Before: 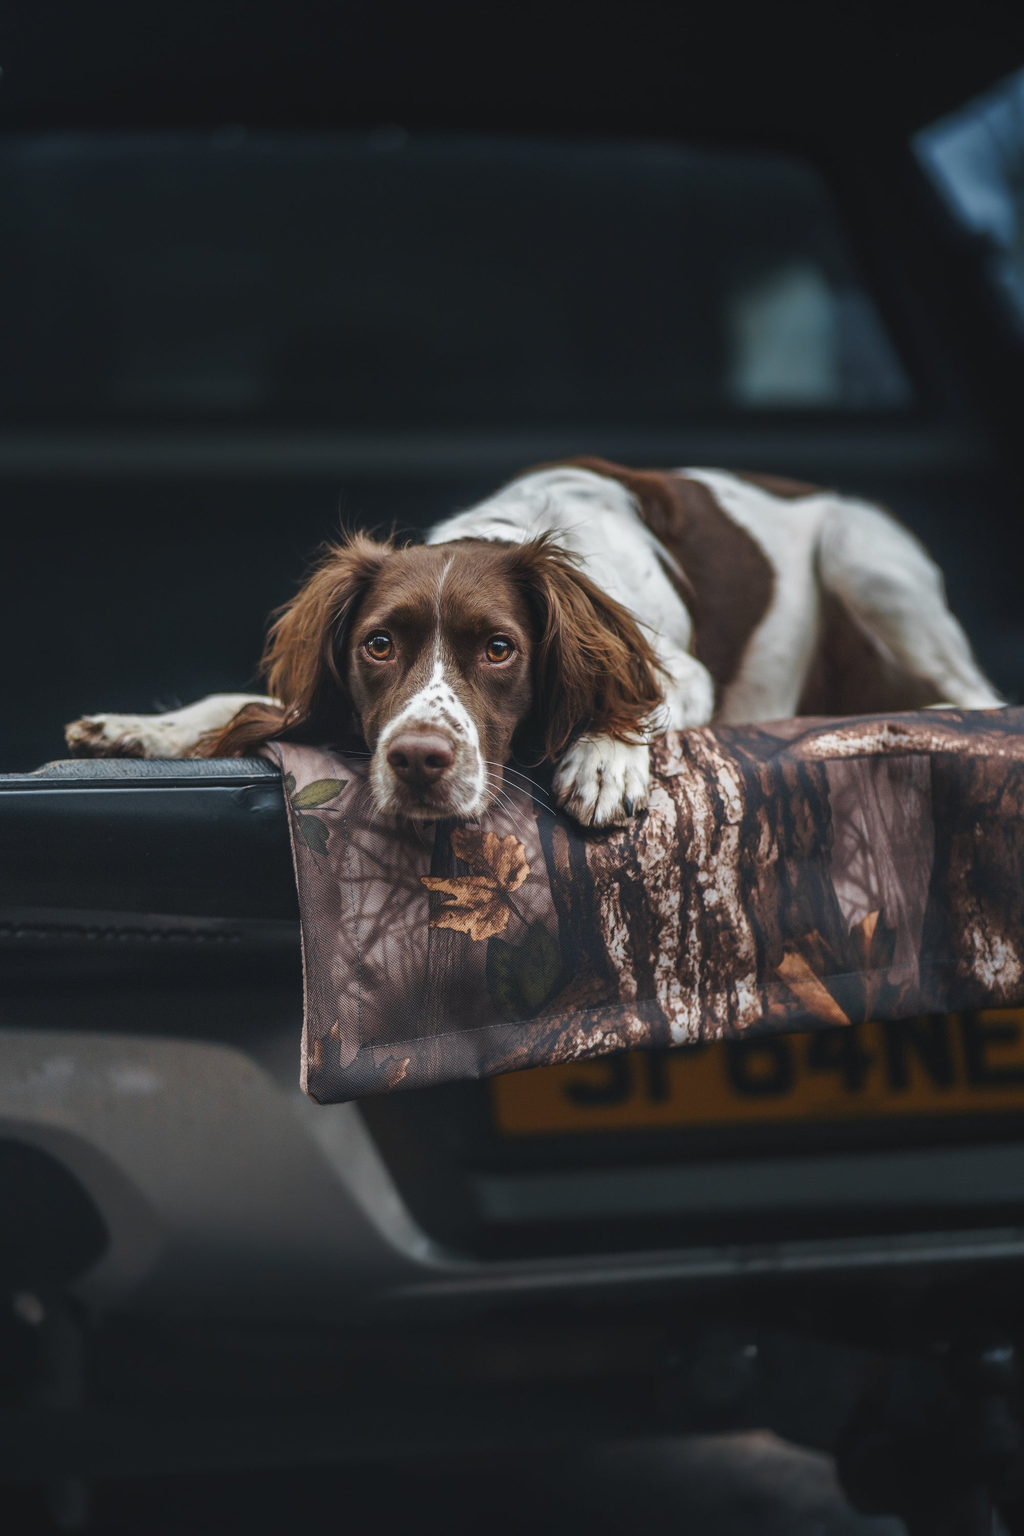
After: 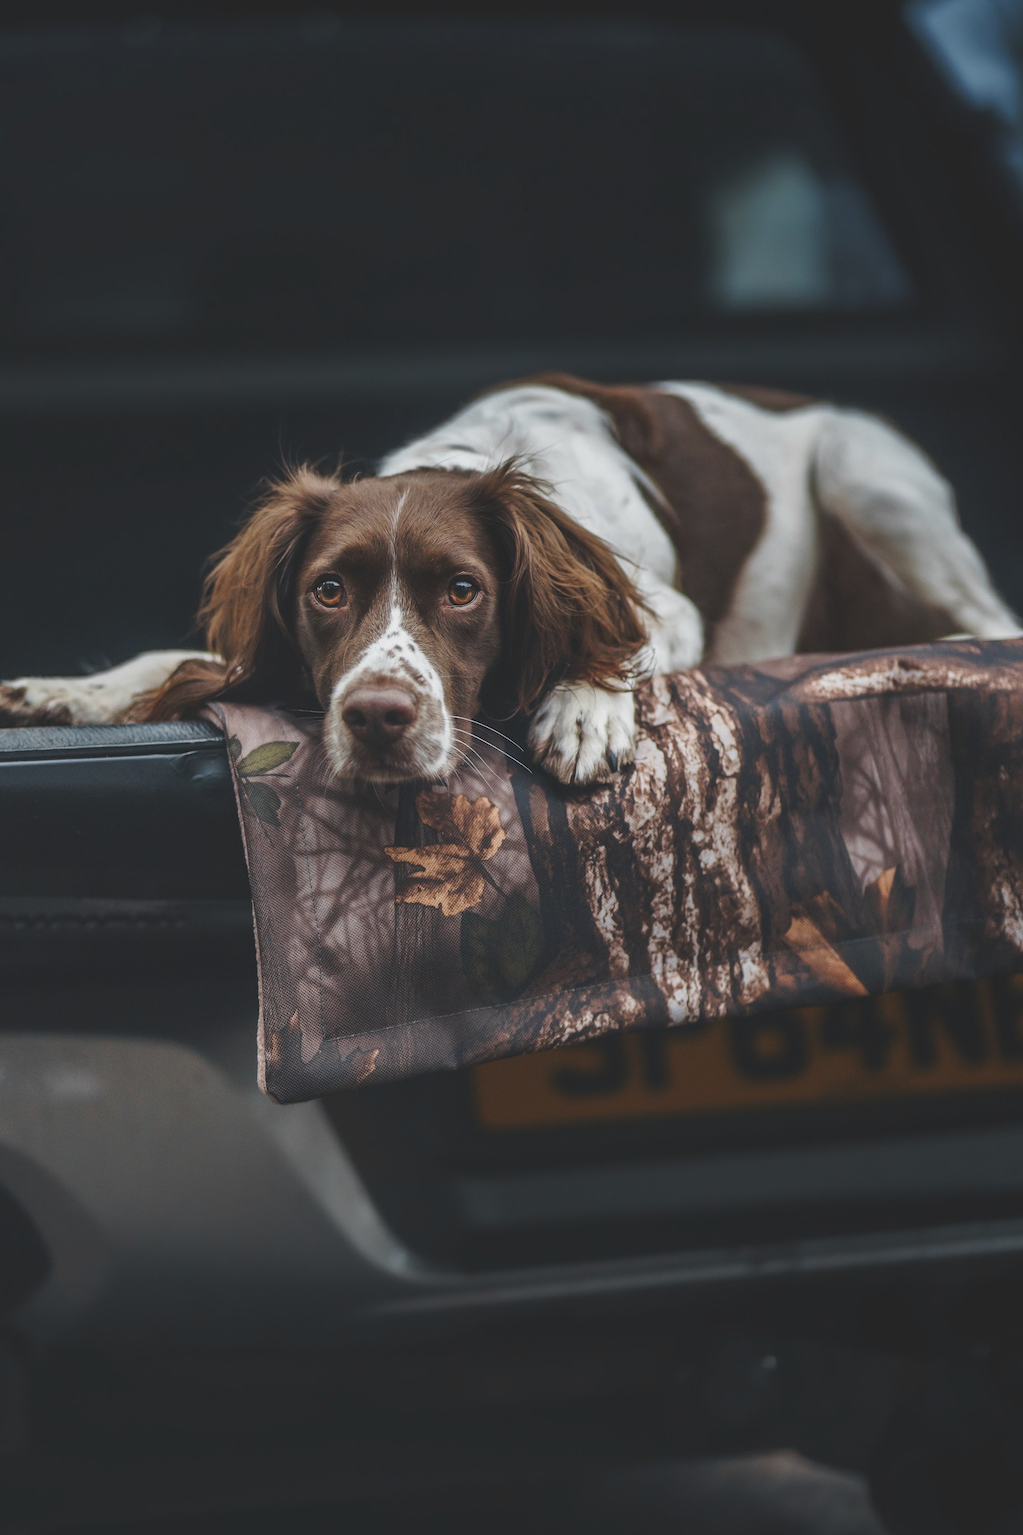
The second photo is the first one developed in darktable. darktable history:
exposure: black level correction -0.014, exposure -0.193 EV, compensate highlight preservation false
crop and rotate: angle 1.96°, left 5.673%, top 5.673%
